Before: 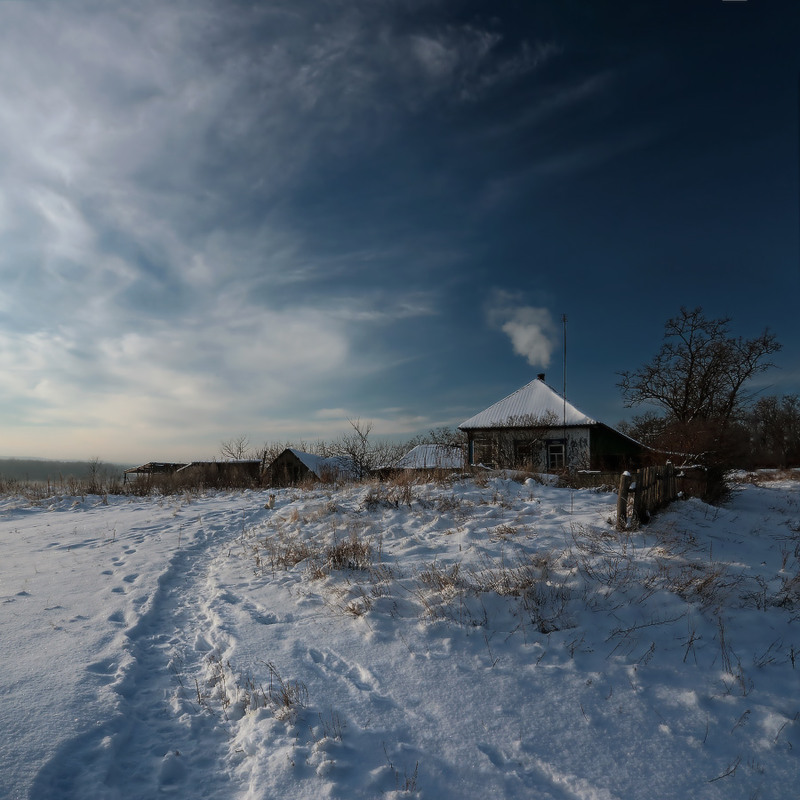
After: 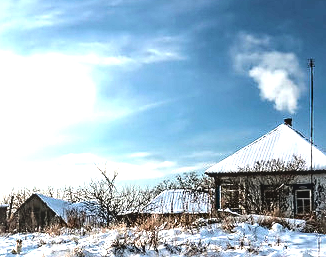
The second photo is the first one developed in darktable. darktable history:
sharpen: on, module defaults
crop: left 31.732%, top 31.975%, right 27.474%, bottom 35.894%
exposure: black level correction 0, exposure 1.384 EV, compensate highlight preservation false
tone equalizer: -8 EV -1.07 EV, -7 EV -0.982 EV, -6 EV -0.862 EV, -5 EV -0.577 EV, -3 EV 0.562 EV, -2 EV 0.846 EV, -1 EV 0.991 EV, +0 EV 1.05 EV, edges refinement/feathering 500, mask exposure compensation -1.57 EV, preserve details no
local contrast: detail 109%
contrast equalizer: octaves 7, y [[0.546, 0.552, 0.554, 0.554, 0.552, 0.546], [0.5 ×6], [0.5 ×6], [0 ×6], [0 ×6]]
contrast brightness saturation: brightness 0.094, saturation 0.195
